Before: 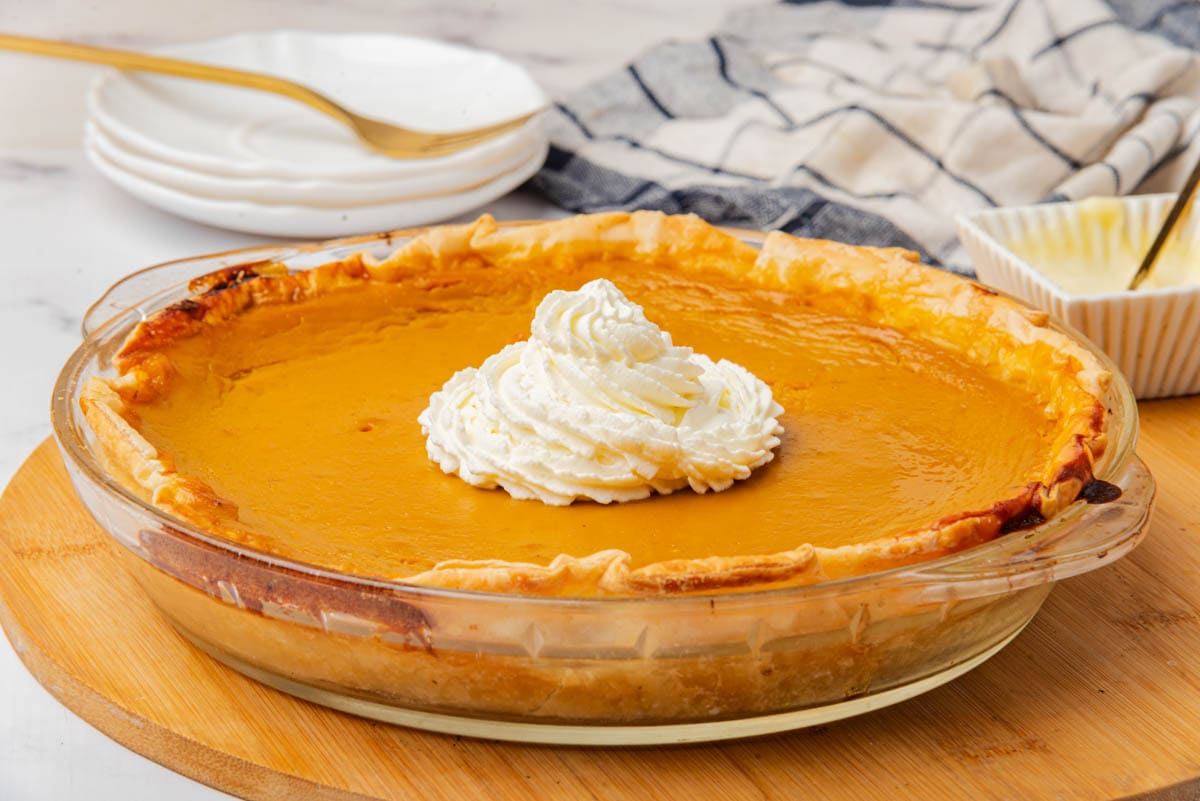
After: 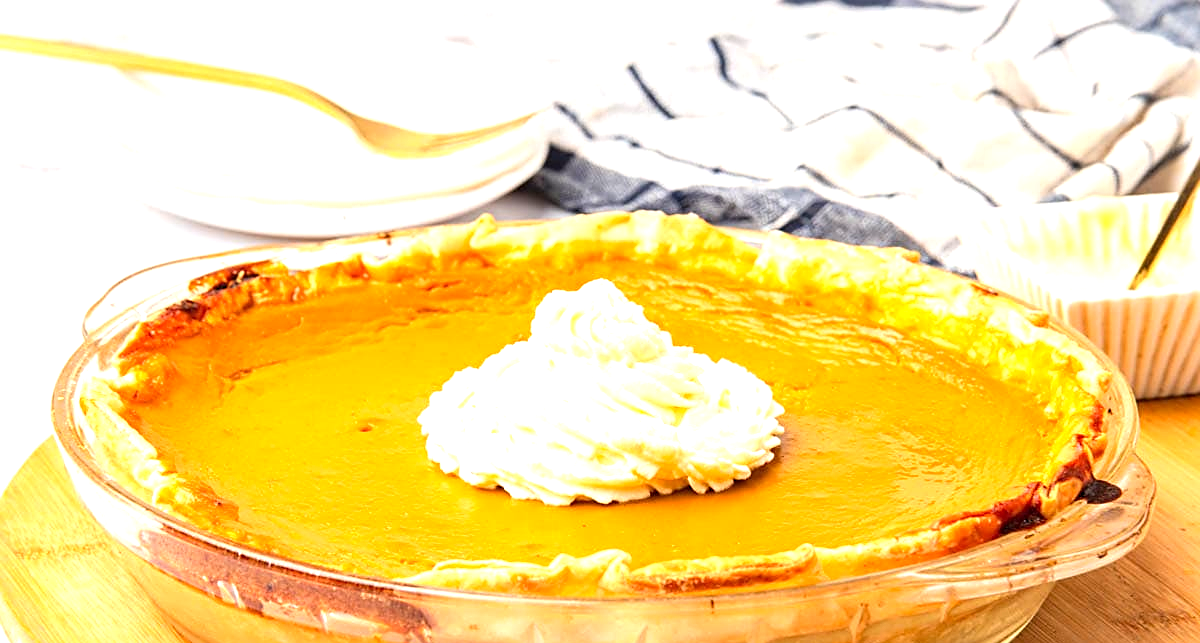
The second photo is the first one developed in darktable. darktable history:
crop: bottom 19.702%
sharpen: on, module defaults
levels: levels [0, 0.43, 0.859]
exposure: exposure 0.569 EV, compensate highlight preservation false
